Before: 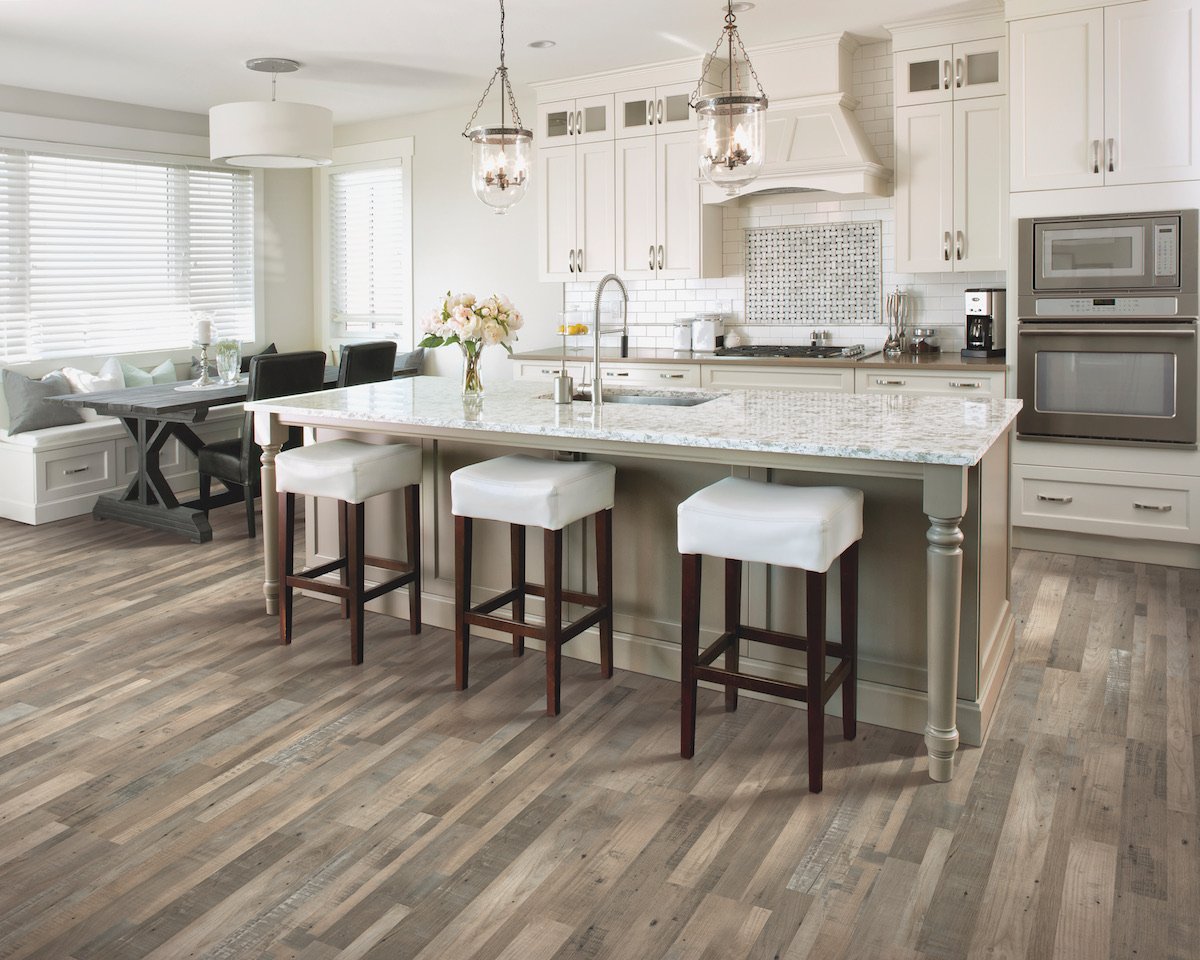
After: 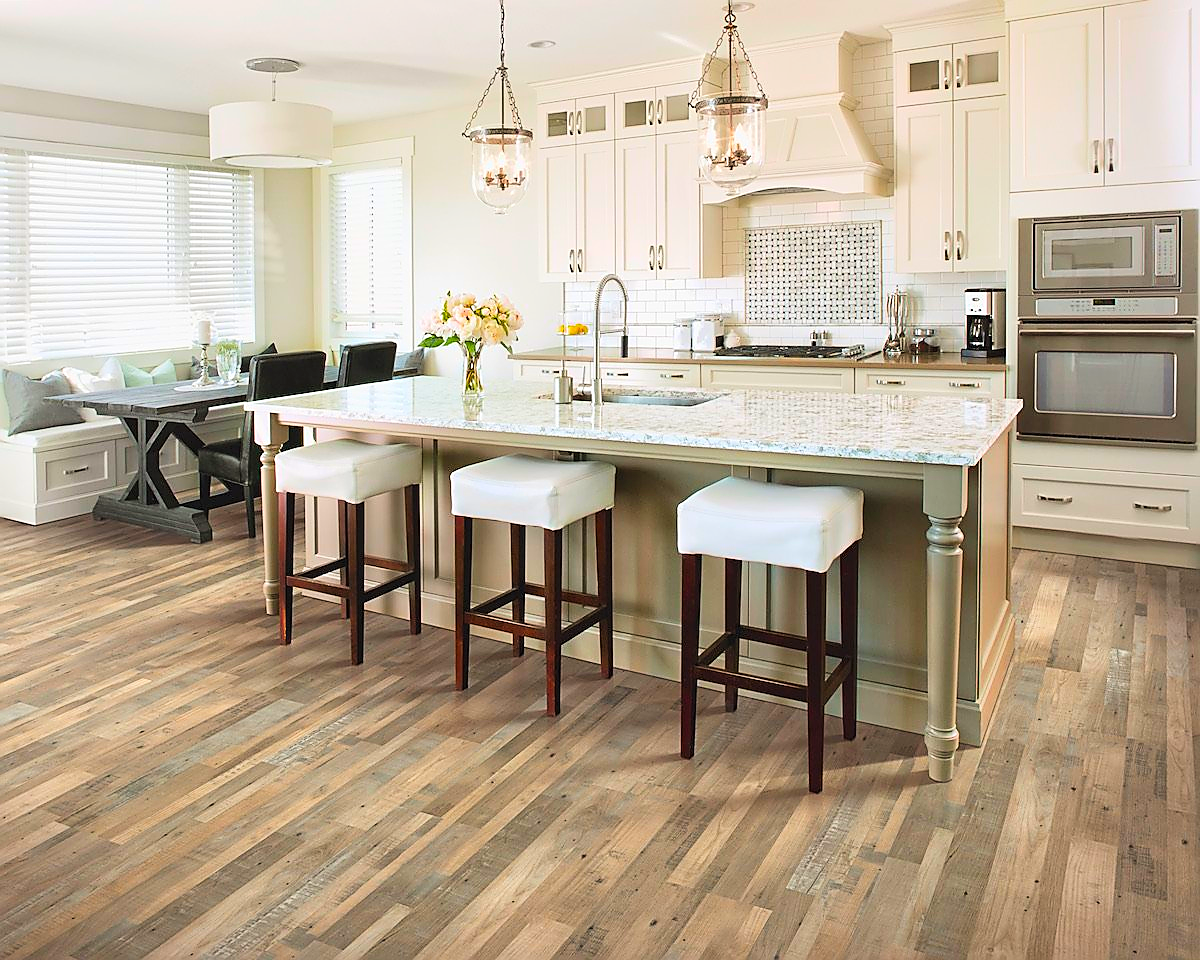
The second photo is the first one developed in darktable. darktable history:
color correction: saturation 1.8
tone curve: curves: ch0 [(0, 0) (0.004, 0.001) (0.133, 0.112) (0.325, 0.362) (0.832, 0.893) (1, 1)], color space Lab, linked channels, preserve colors none
tone equalizer: on, module defaults
sharpen: radius 1.4, amount 1.25, threshold 0.7
